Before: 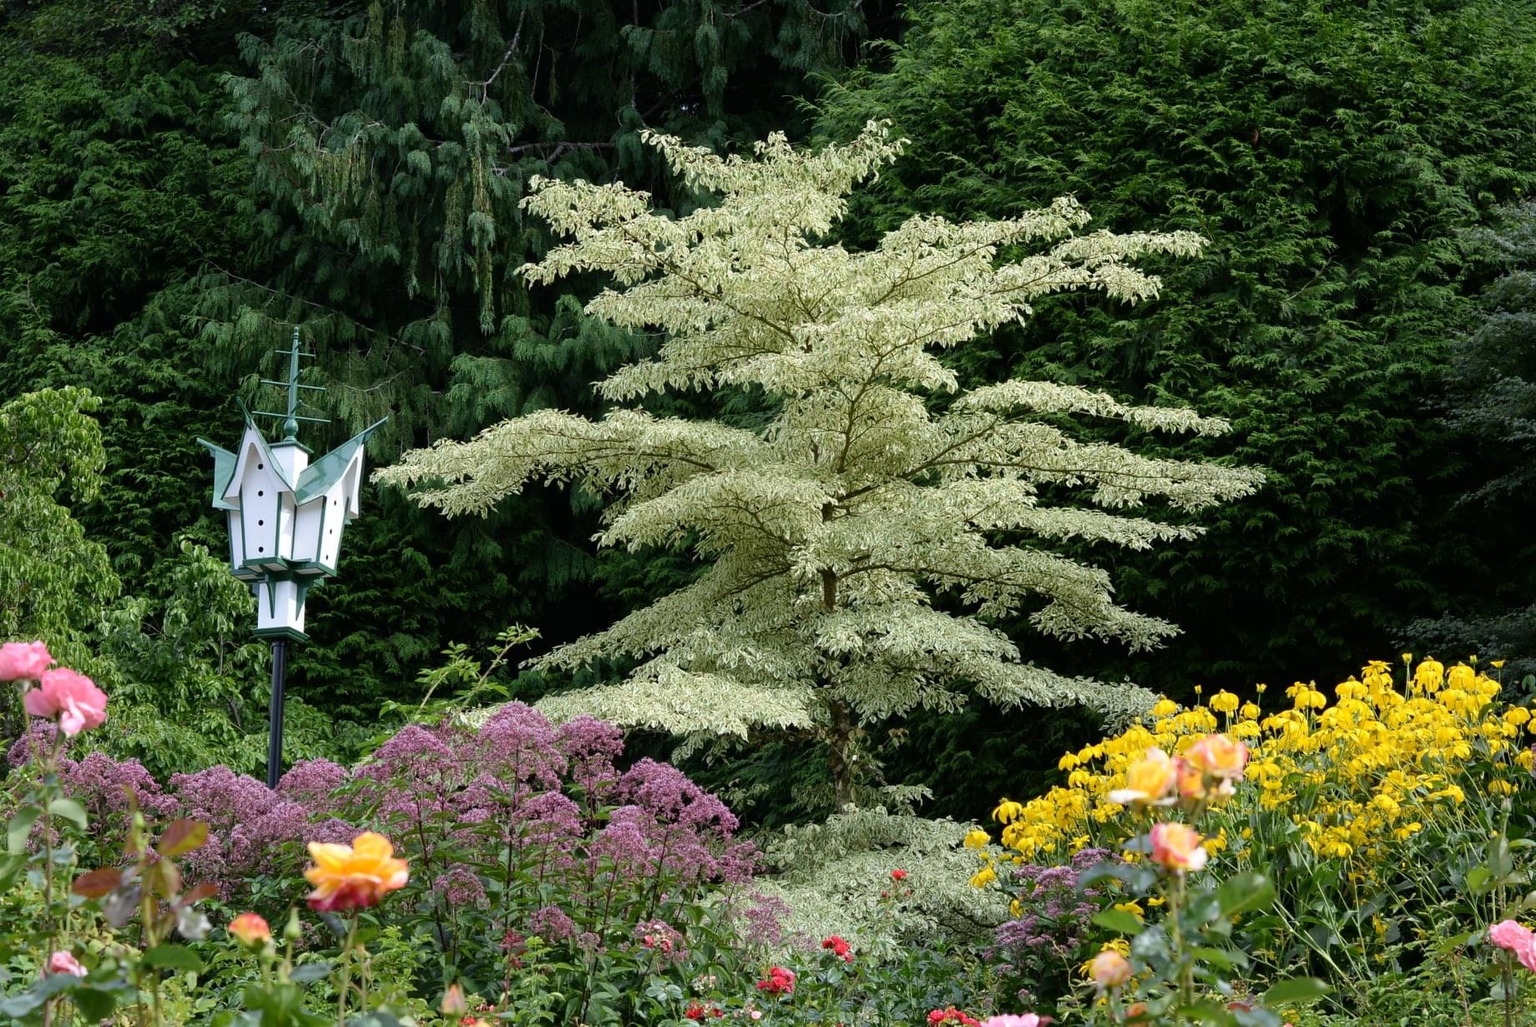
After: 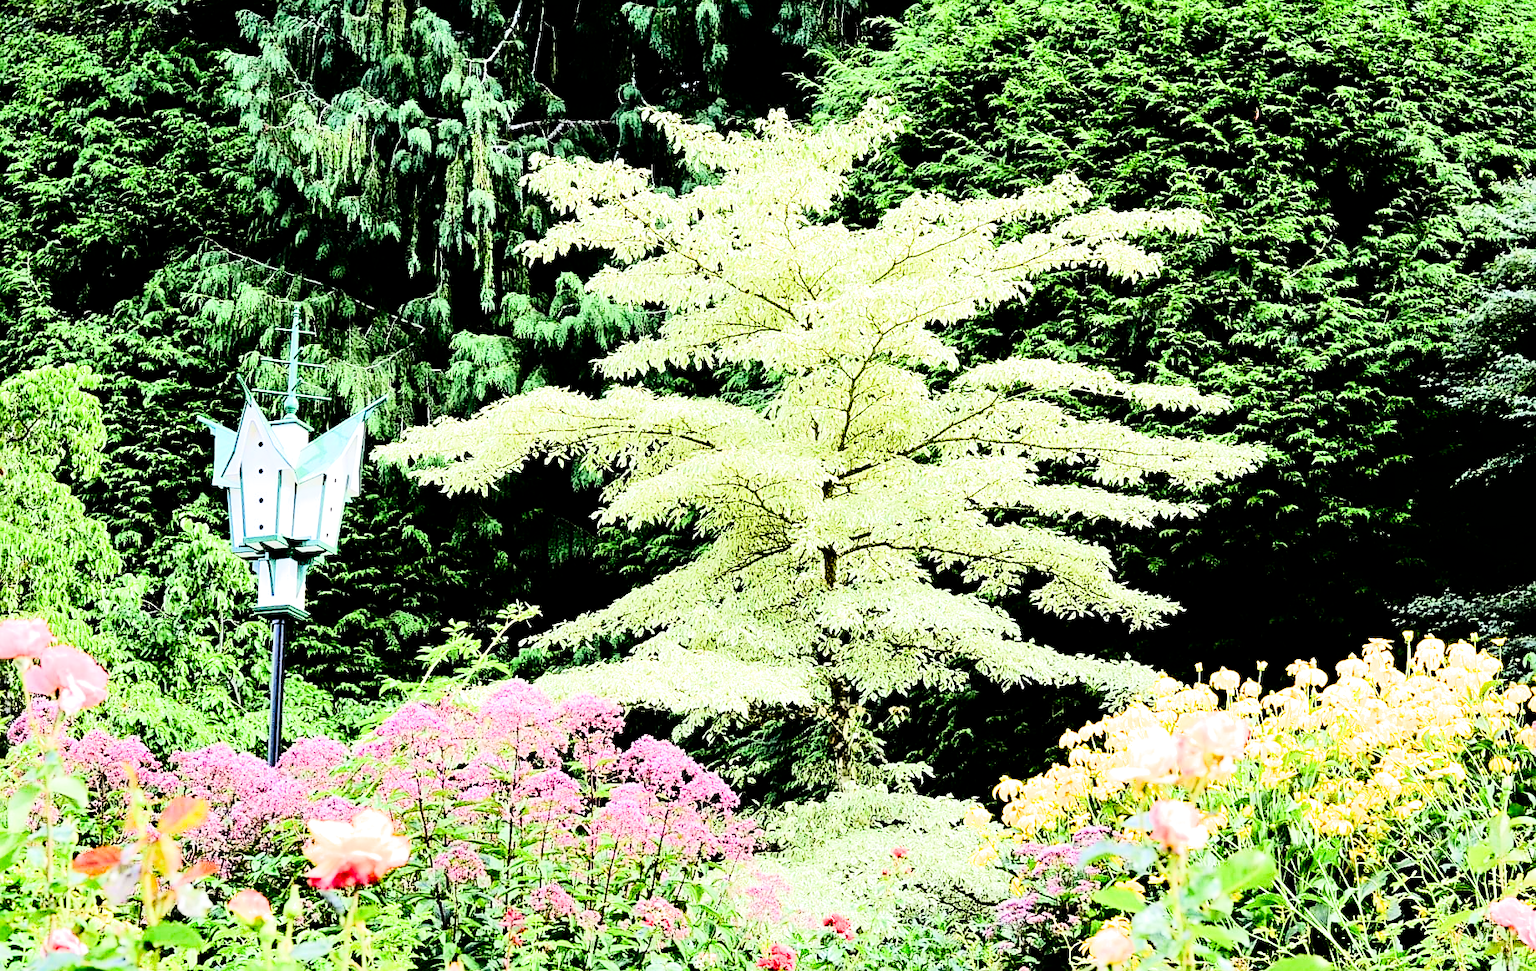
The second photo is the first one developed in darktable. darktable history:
crop and rotate: top 2.348%, bottom 3.043%
contrast brightness saturation: contrast 0.179, saturation 0.309
exposure: exposure 1.092 EV, compensate highlight preservation false
filmic rgb: black relative exposure -5.01 EV, white relative exposure 3.98 EV, hardness 2.88, contrast 1.483
sharpen: amount 0.589
shadows and highlights: soften with gaussian
color balance rgb: perceptual saturation grading › global saturation 20%, perceptual saturation grading › highlights -48.956%, perceptual saturation grading › shadows 24.377%, perceptual brilliance grading › global brilliance -5.024%, perceptual brilliance grading › highlights 23.922%, perceptual brilliance grading › mid-tones 6.912%, perceptual brilliance grading › shadows -4.662%
tone equalizer: -7 EV 0.146 EV, -6 EV 0.595 EV, -5 EV 1.15 EV, -4 EV 1.33 EV, -3 EV 1.13 EV, -2 EV 0.6 EV, -1 EV 0.157 EV, edges refinement/feathering 500, mask exposure compensation -1.57 EV, preserve details no
